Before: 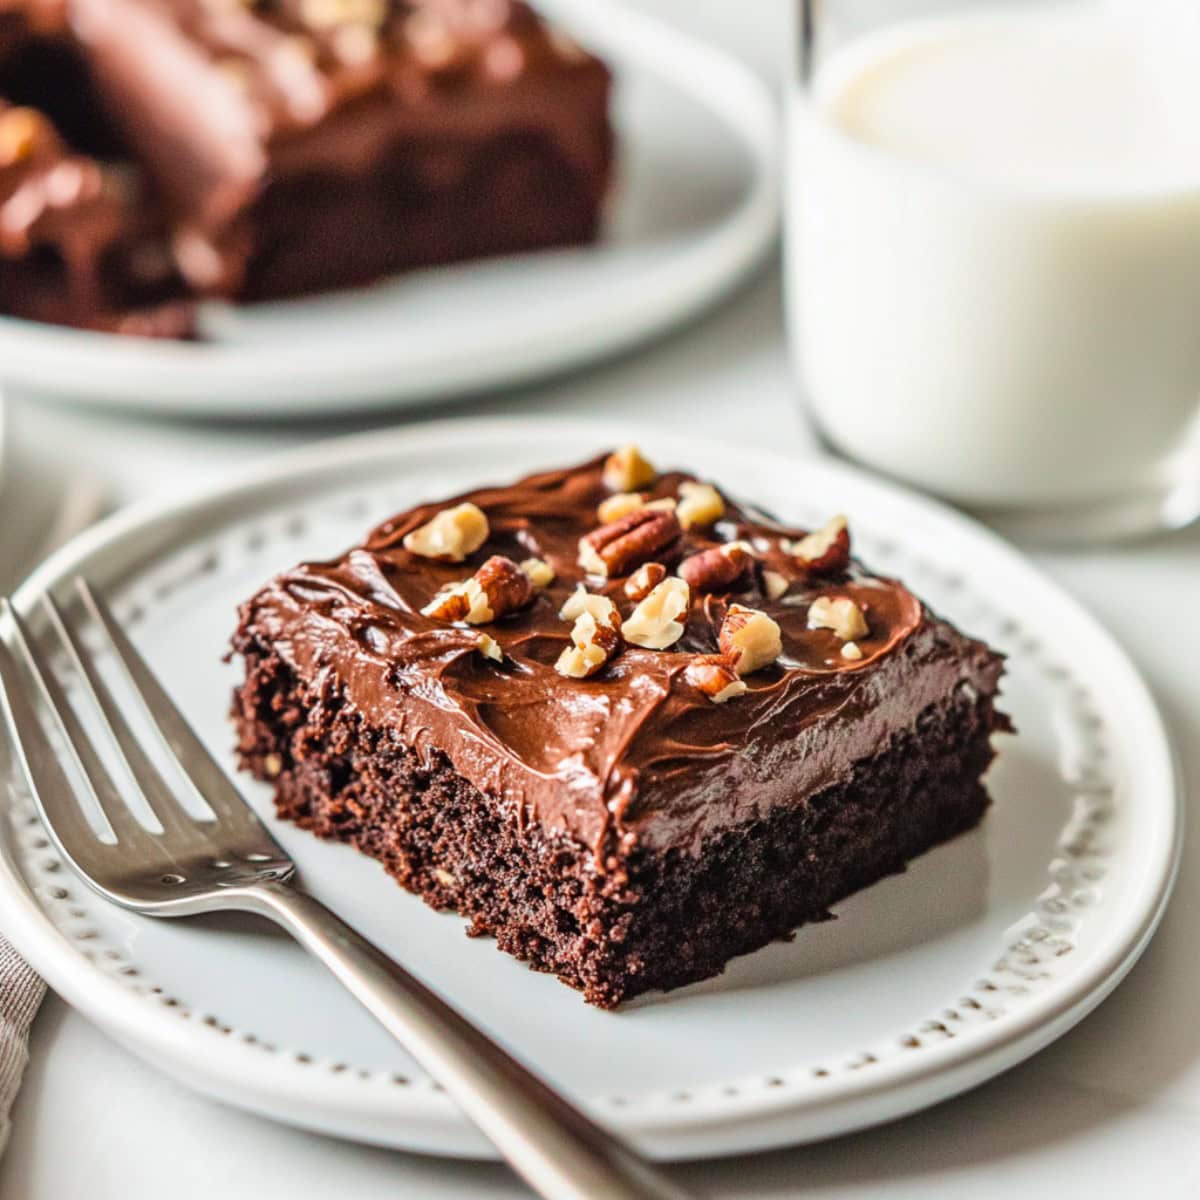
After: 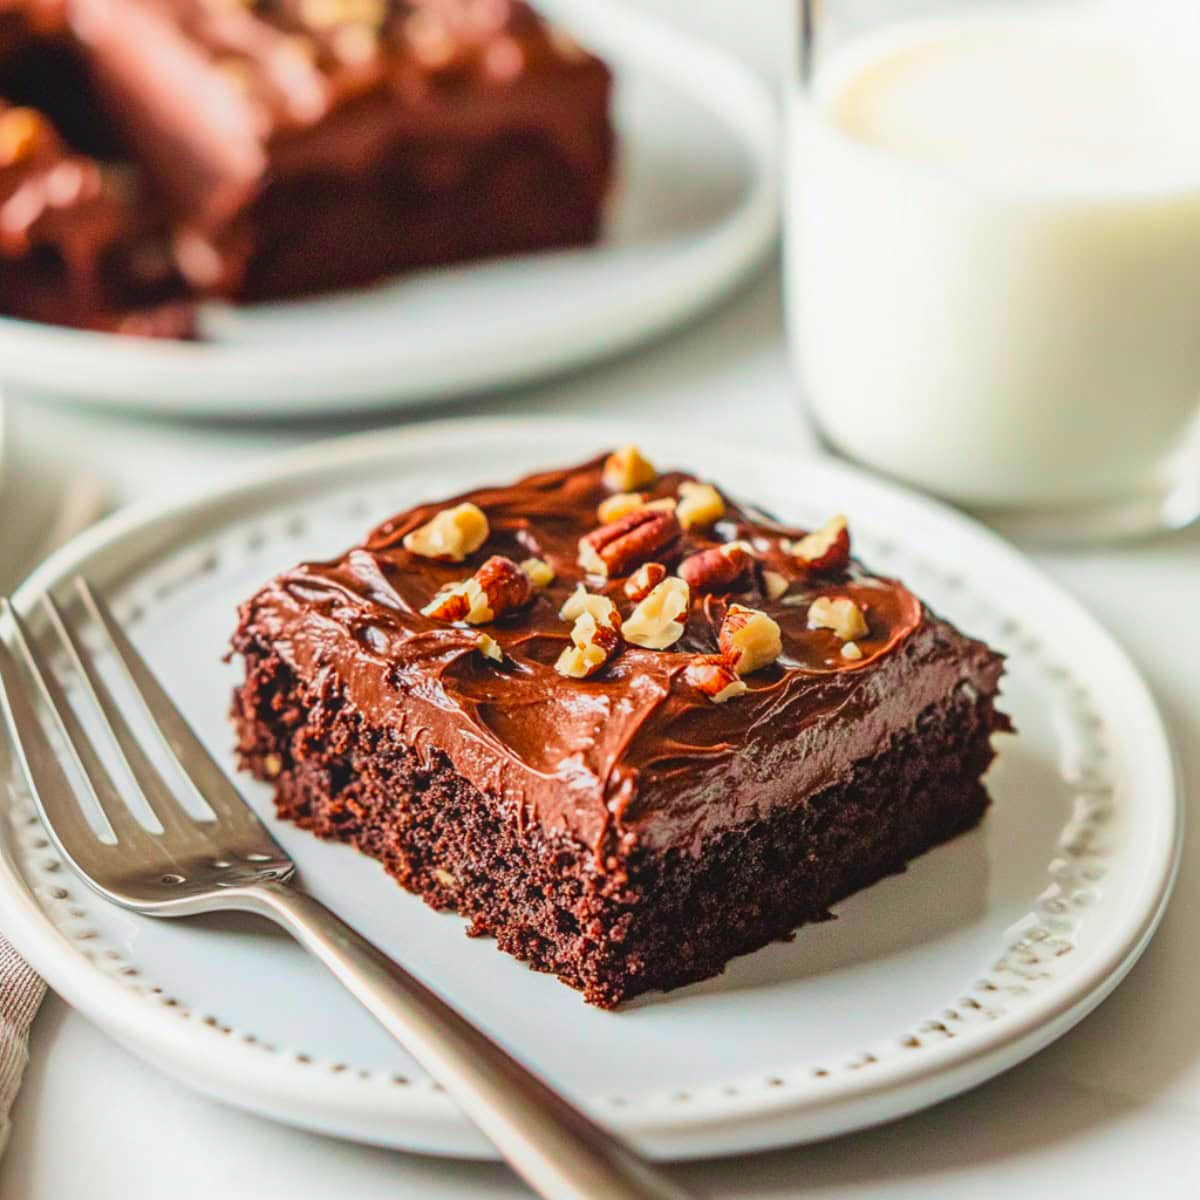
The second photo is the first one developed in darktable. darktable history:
contrast equalizer: y [[0.439, 0.44, 0.442, 0.457, 0.493, 0.498], [0.5 ×6], [0.5 ×6], [0 ×6], [0 ×6]]
velvia: strength 15.31%
contrast brightness saturation: contrast 0.088, saturation 0.279
